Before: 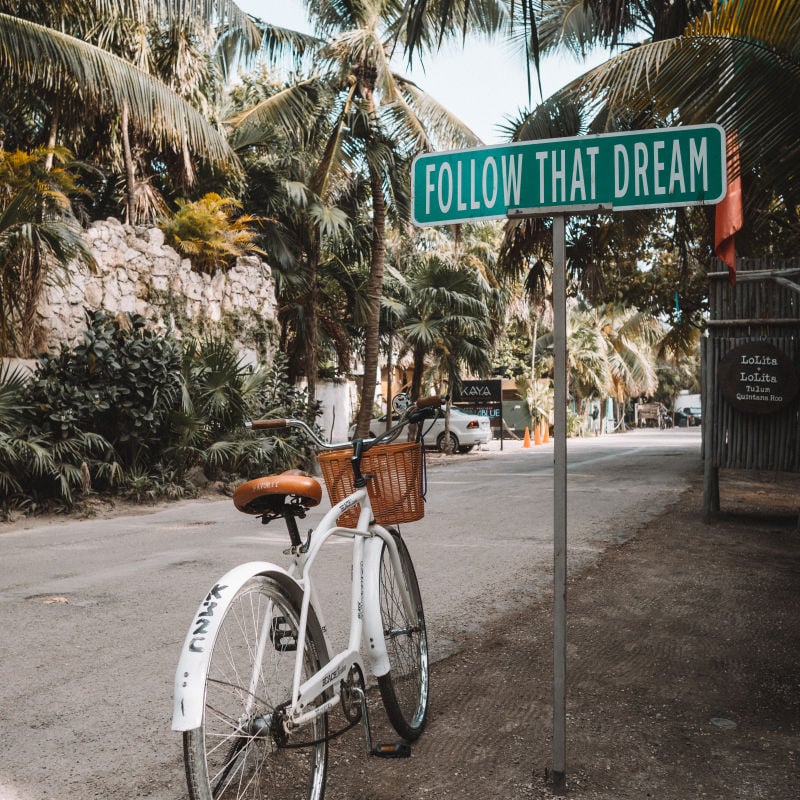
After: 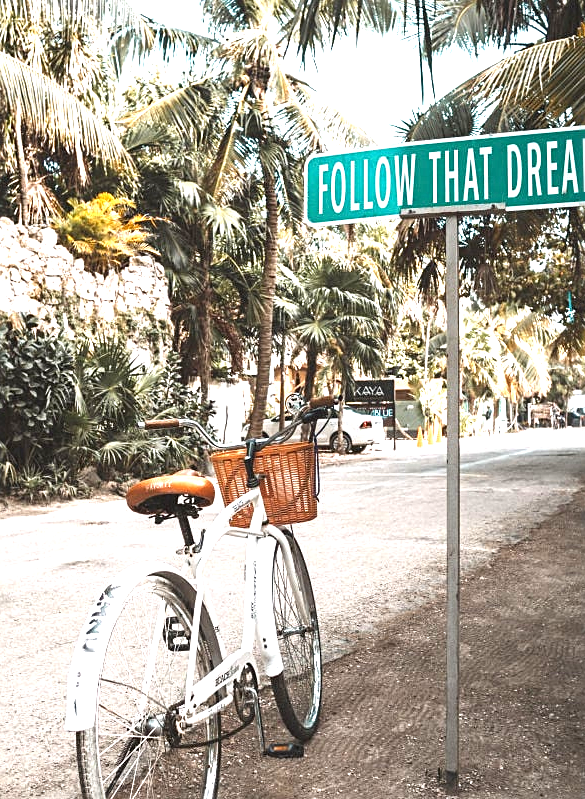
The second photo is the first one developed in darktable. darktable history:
sharpen: radius 2.167, amount 0.381, threshold 0
crop: left 13.443%, right 13.31%
exposure: black level correction 0, exposure 1.45 EV, compensate exposure bias true, compensate highlight preservation false
